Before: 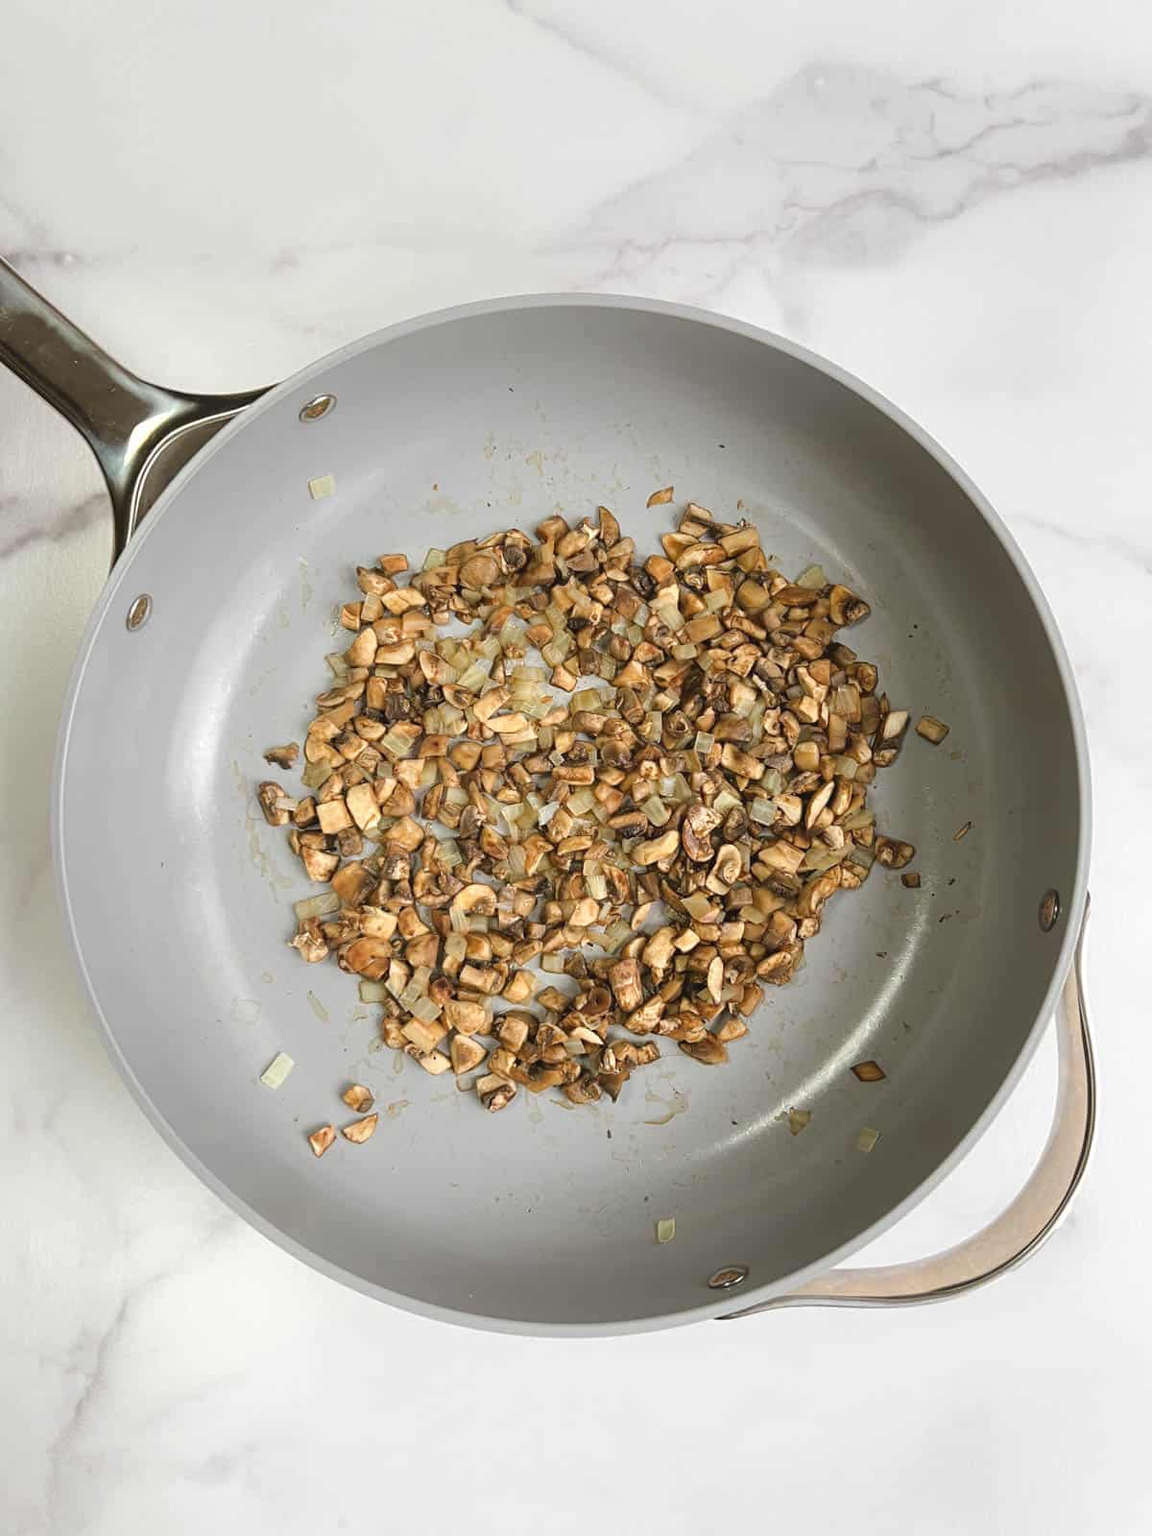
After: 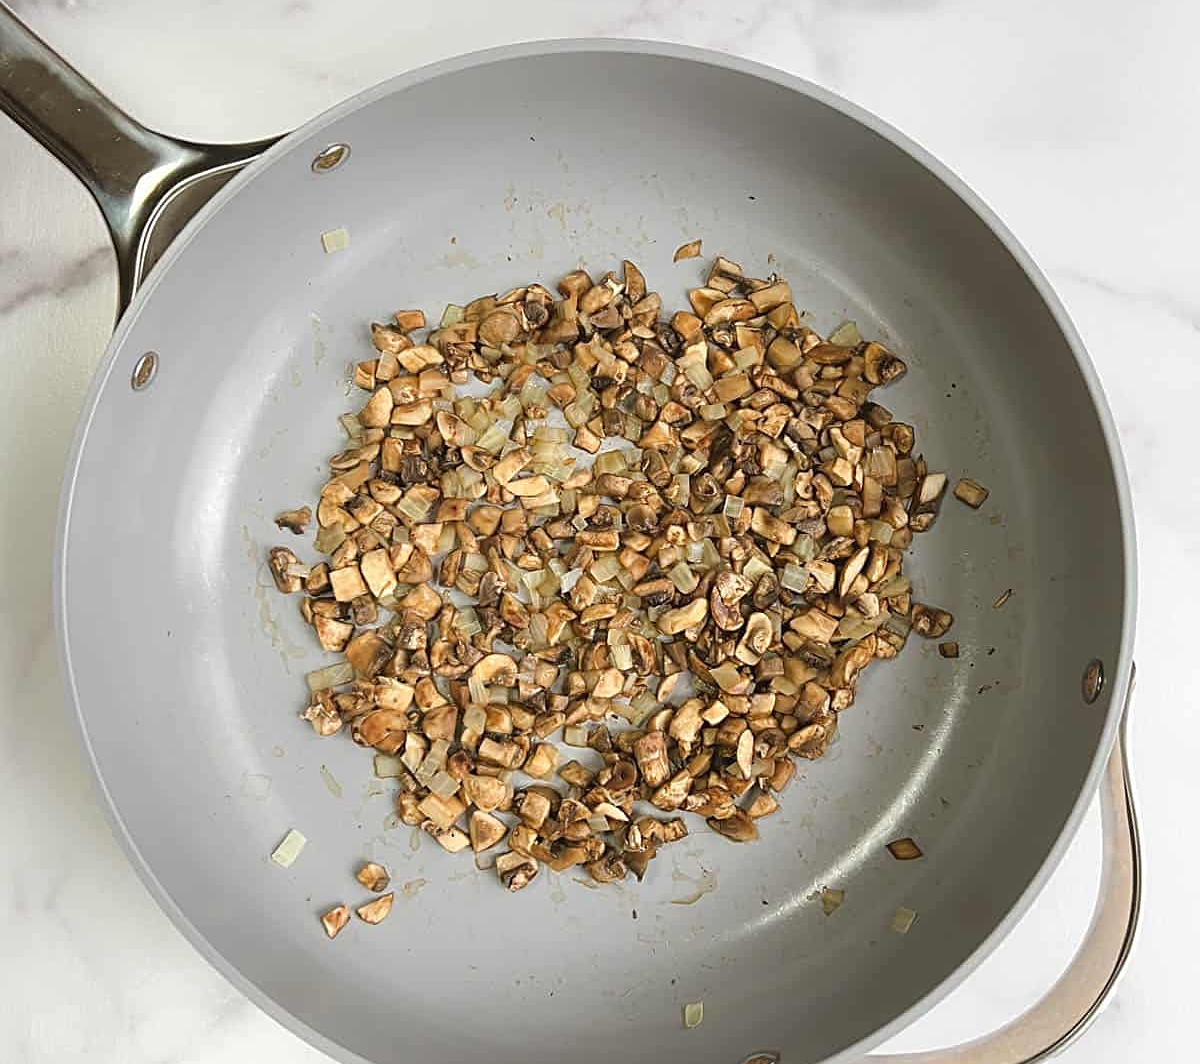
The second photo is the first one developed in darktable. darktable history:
sharpen: amount 0.478
crop: top 16.727%, bottom 16.727%
